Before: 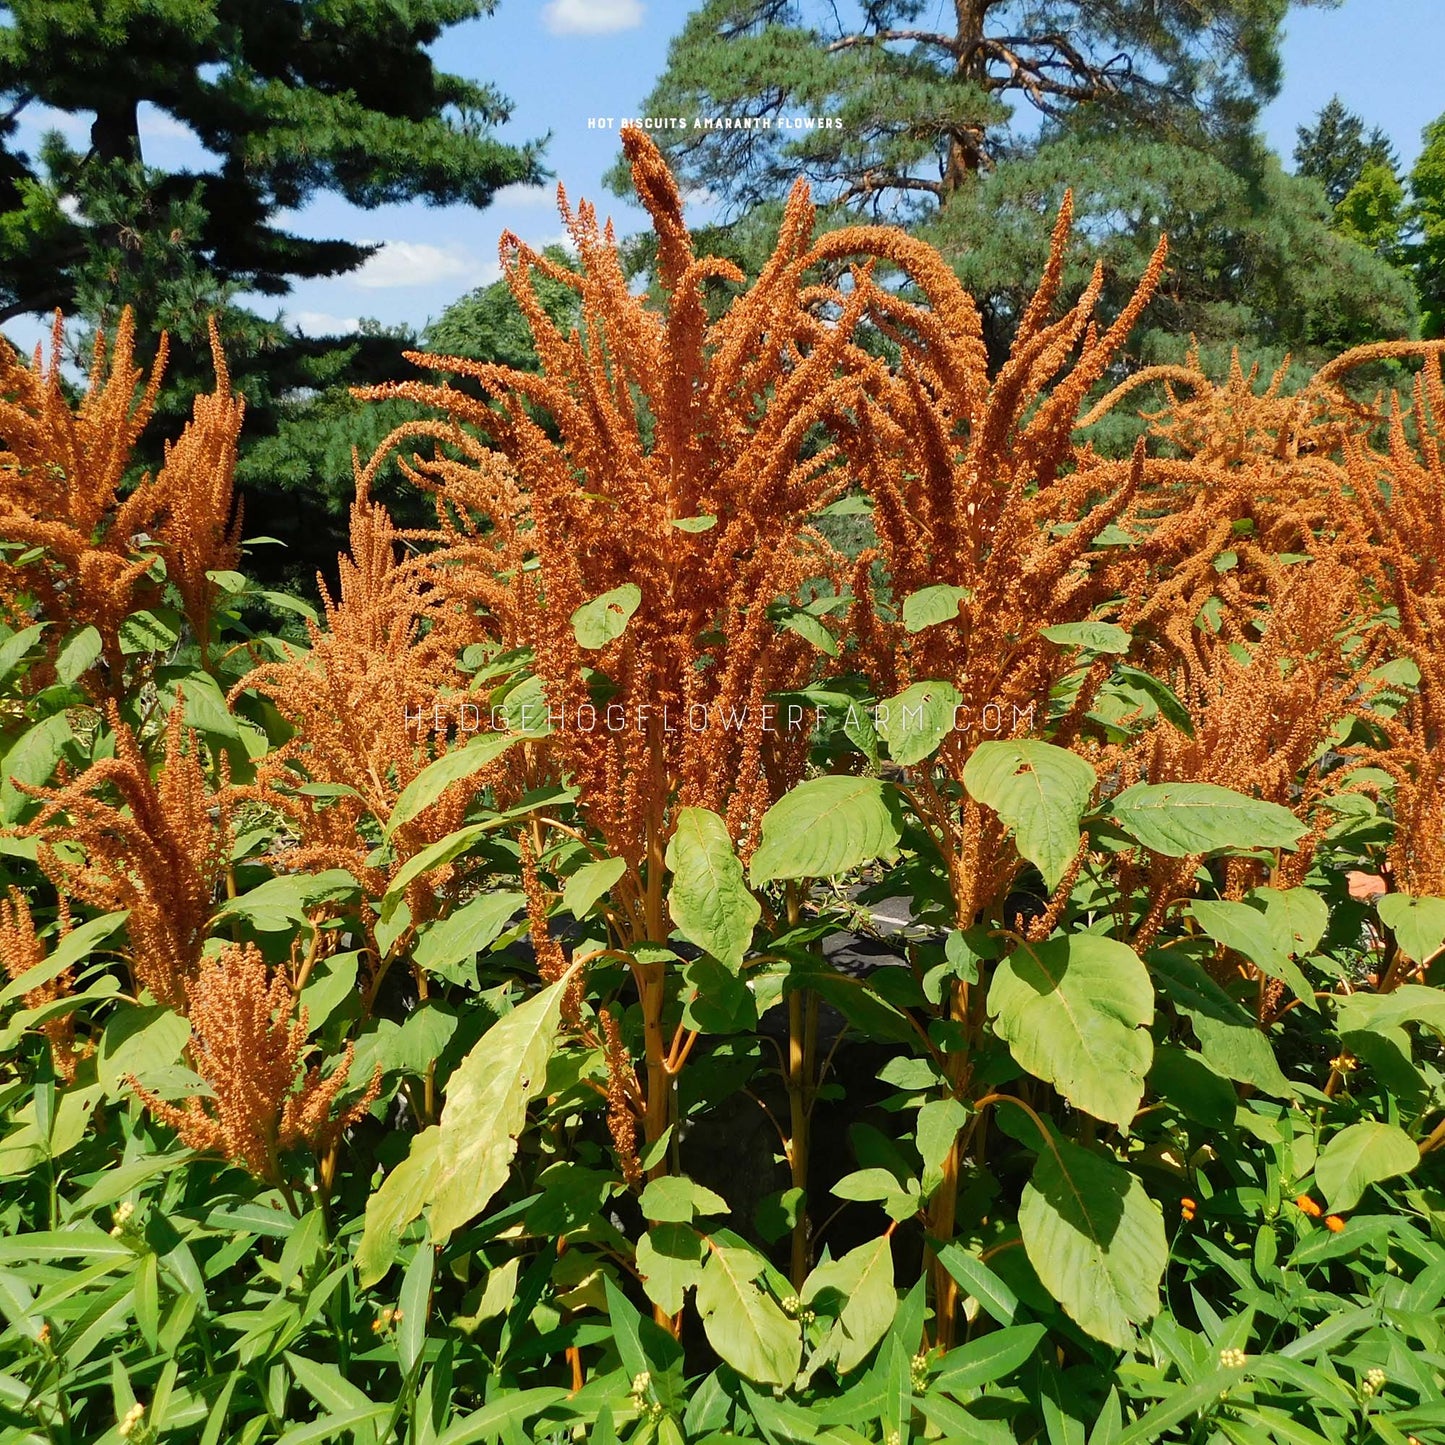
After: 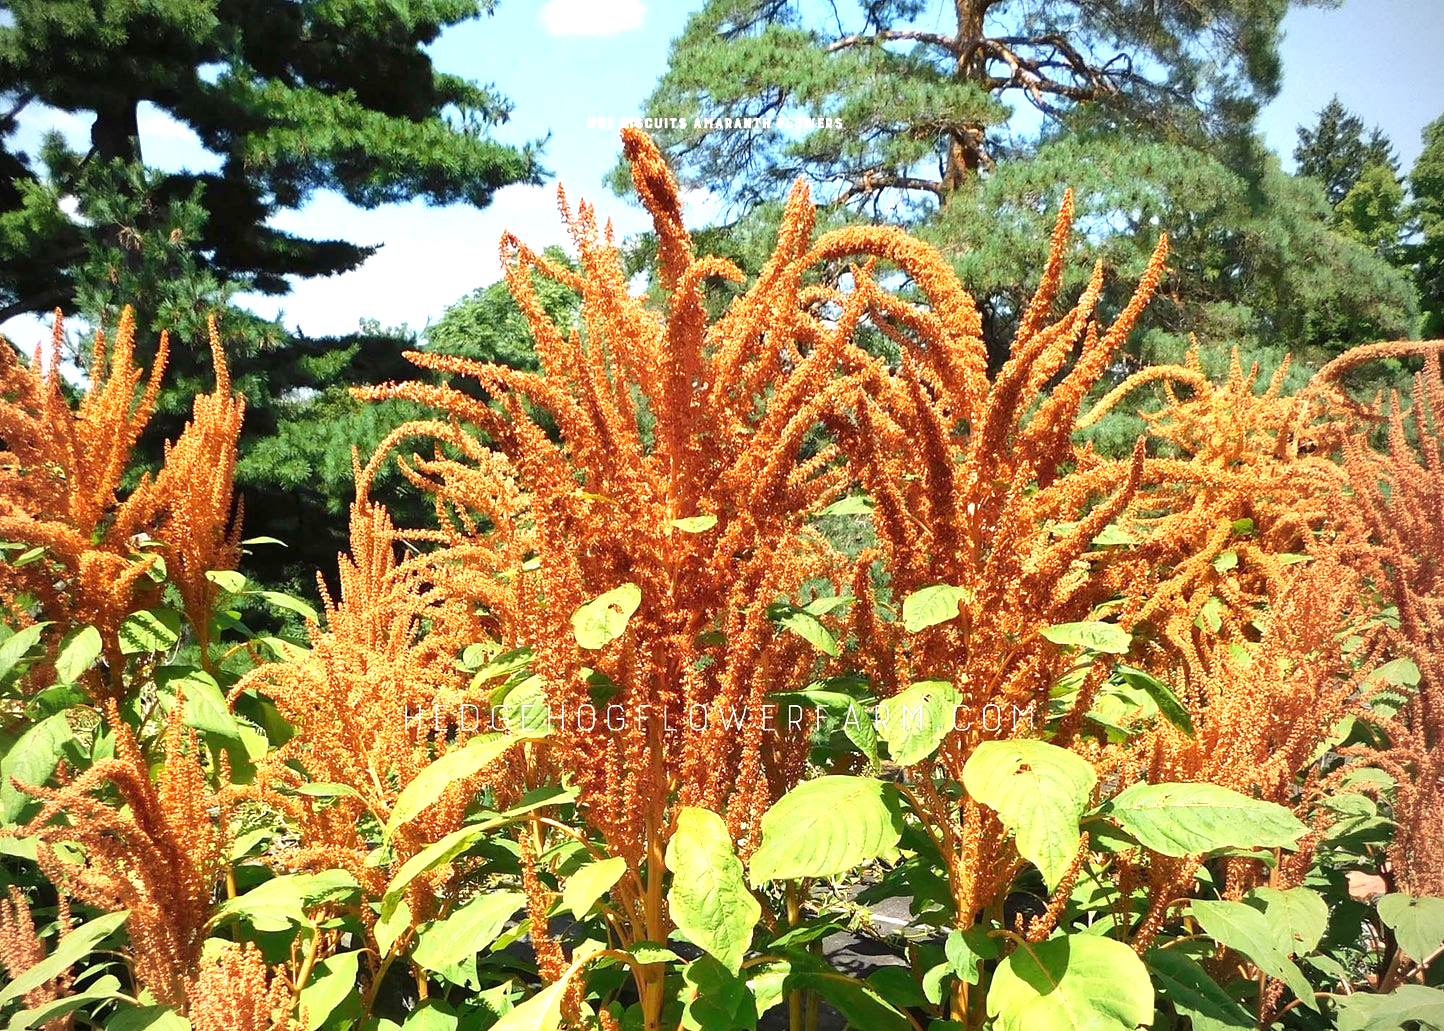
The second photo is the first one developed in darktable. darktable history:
crop: bottom 28.61%
exposure: black level correction 0, exposure 1.106 EV, compensate exposure bias true, compensate highlight preservation false
vignetting: fall-off radius 61.22%, brightness -0.682, center (-0.078, 0.063)
